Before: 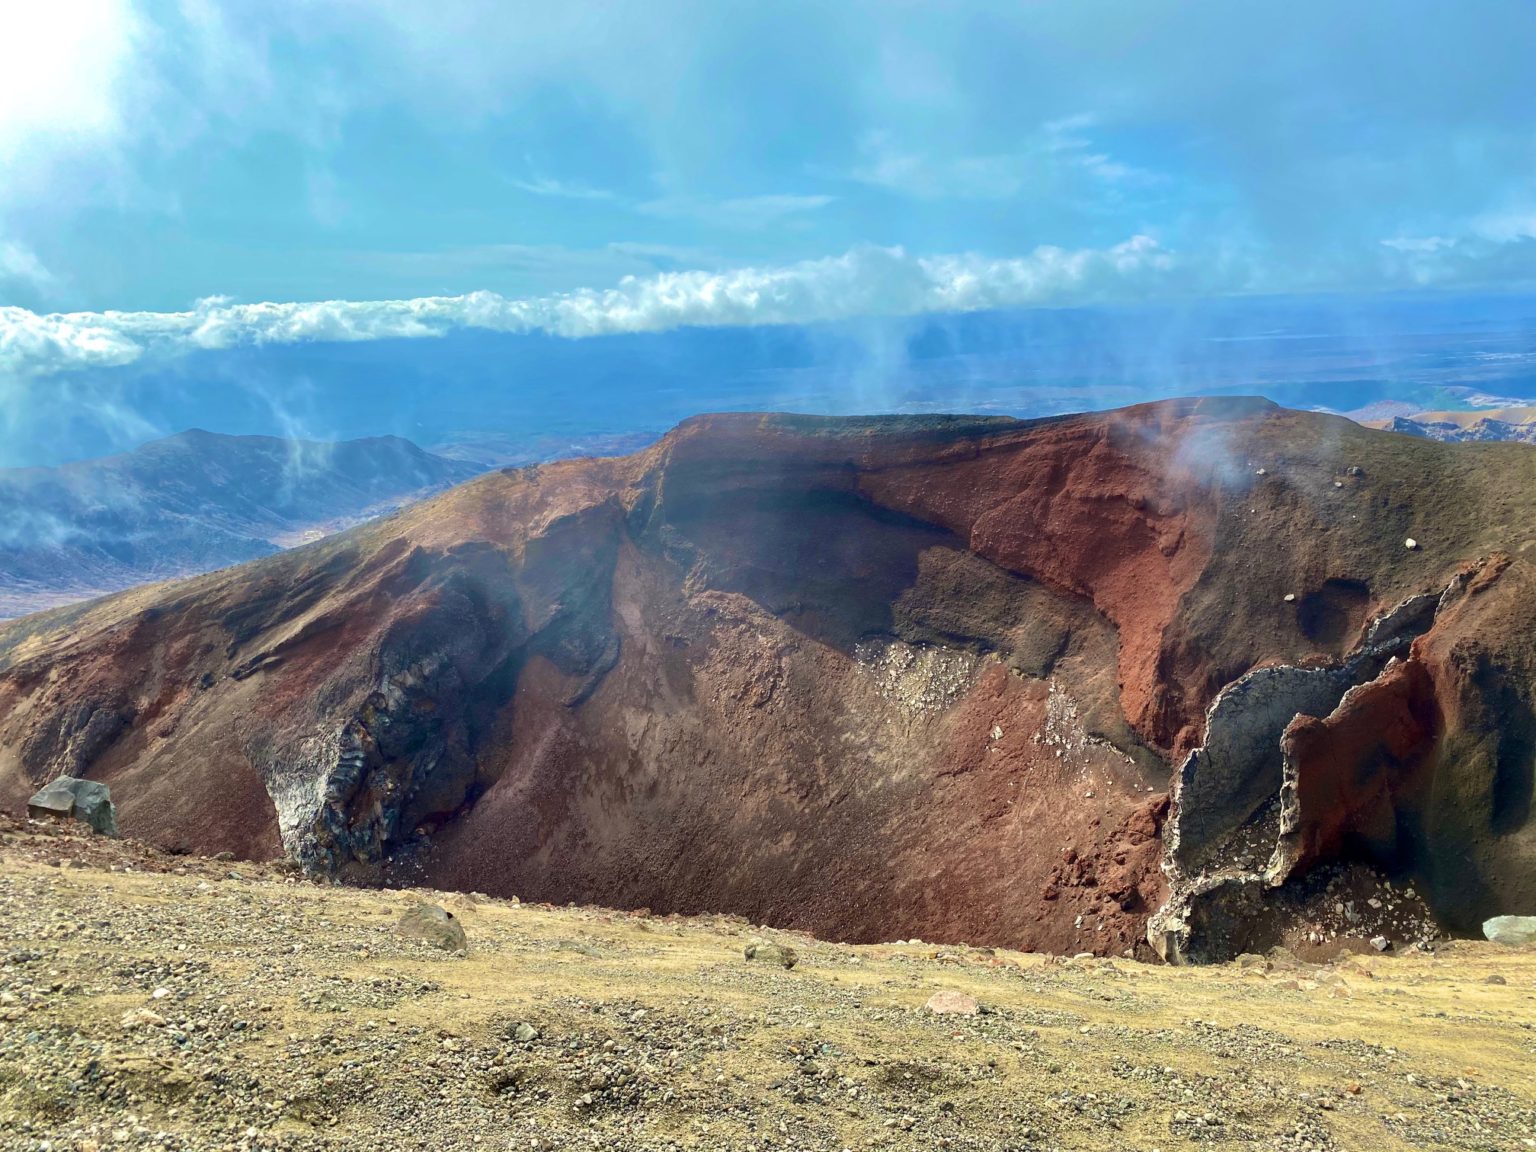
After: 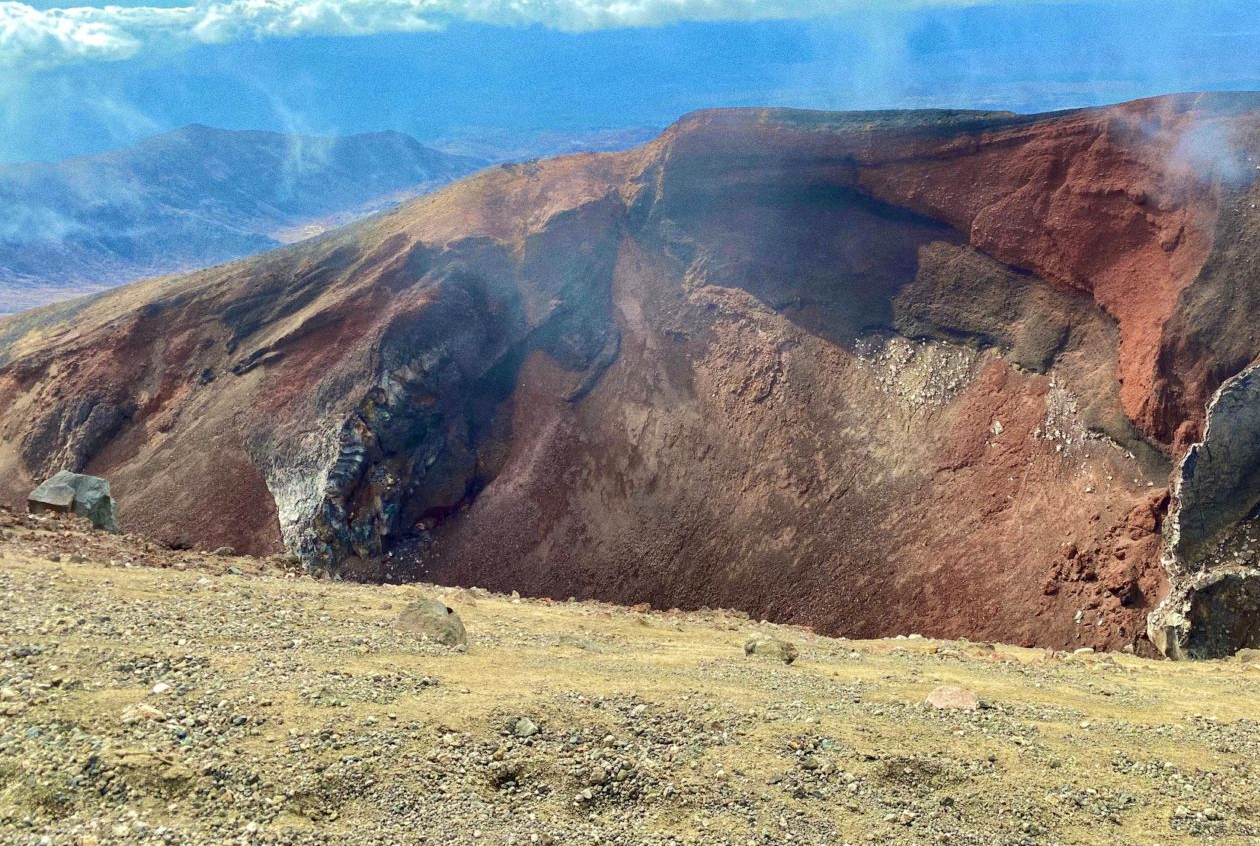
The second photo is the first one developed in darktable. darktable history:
crop: top 26.531%, right 17.959%
base curve: curves: ch0 [(0, 0) (0.262, 0.32) (0.722, 0.705) (1, 1)]
grain: strength 26%
